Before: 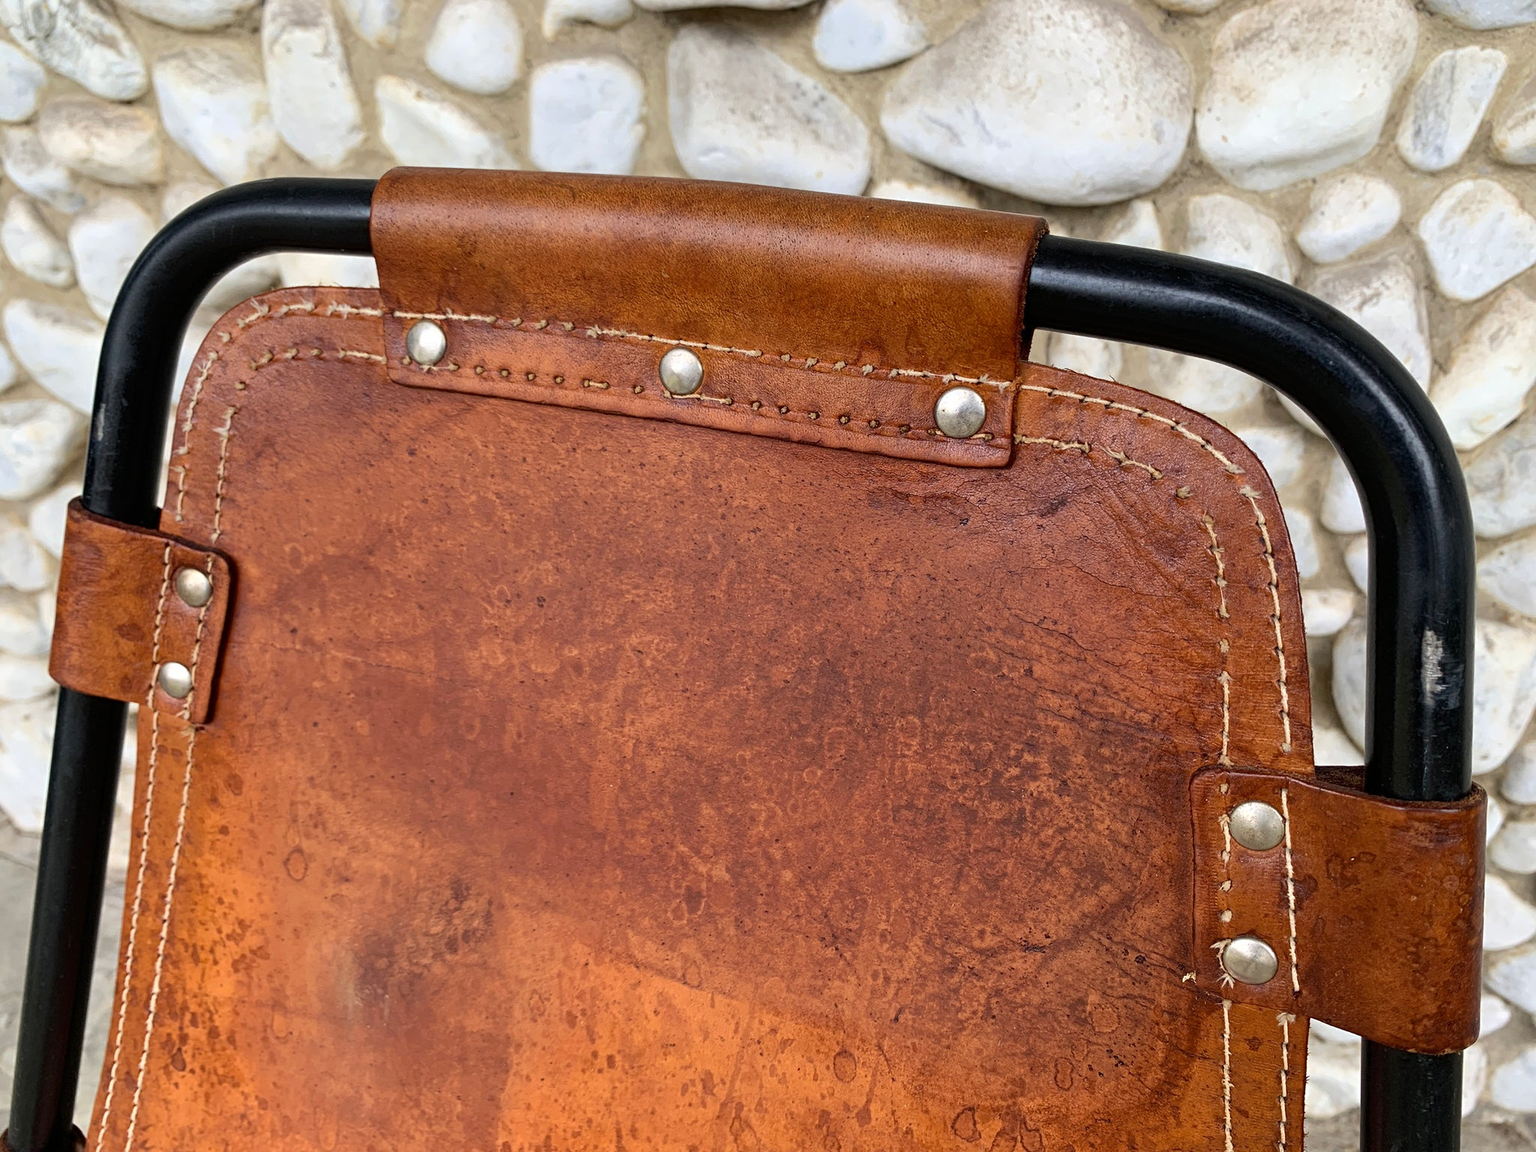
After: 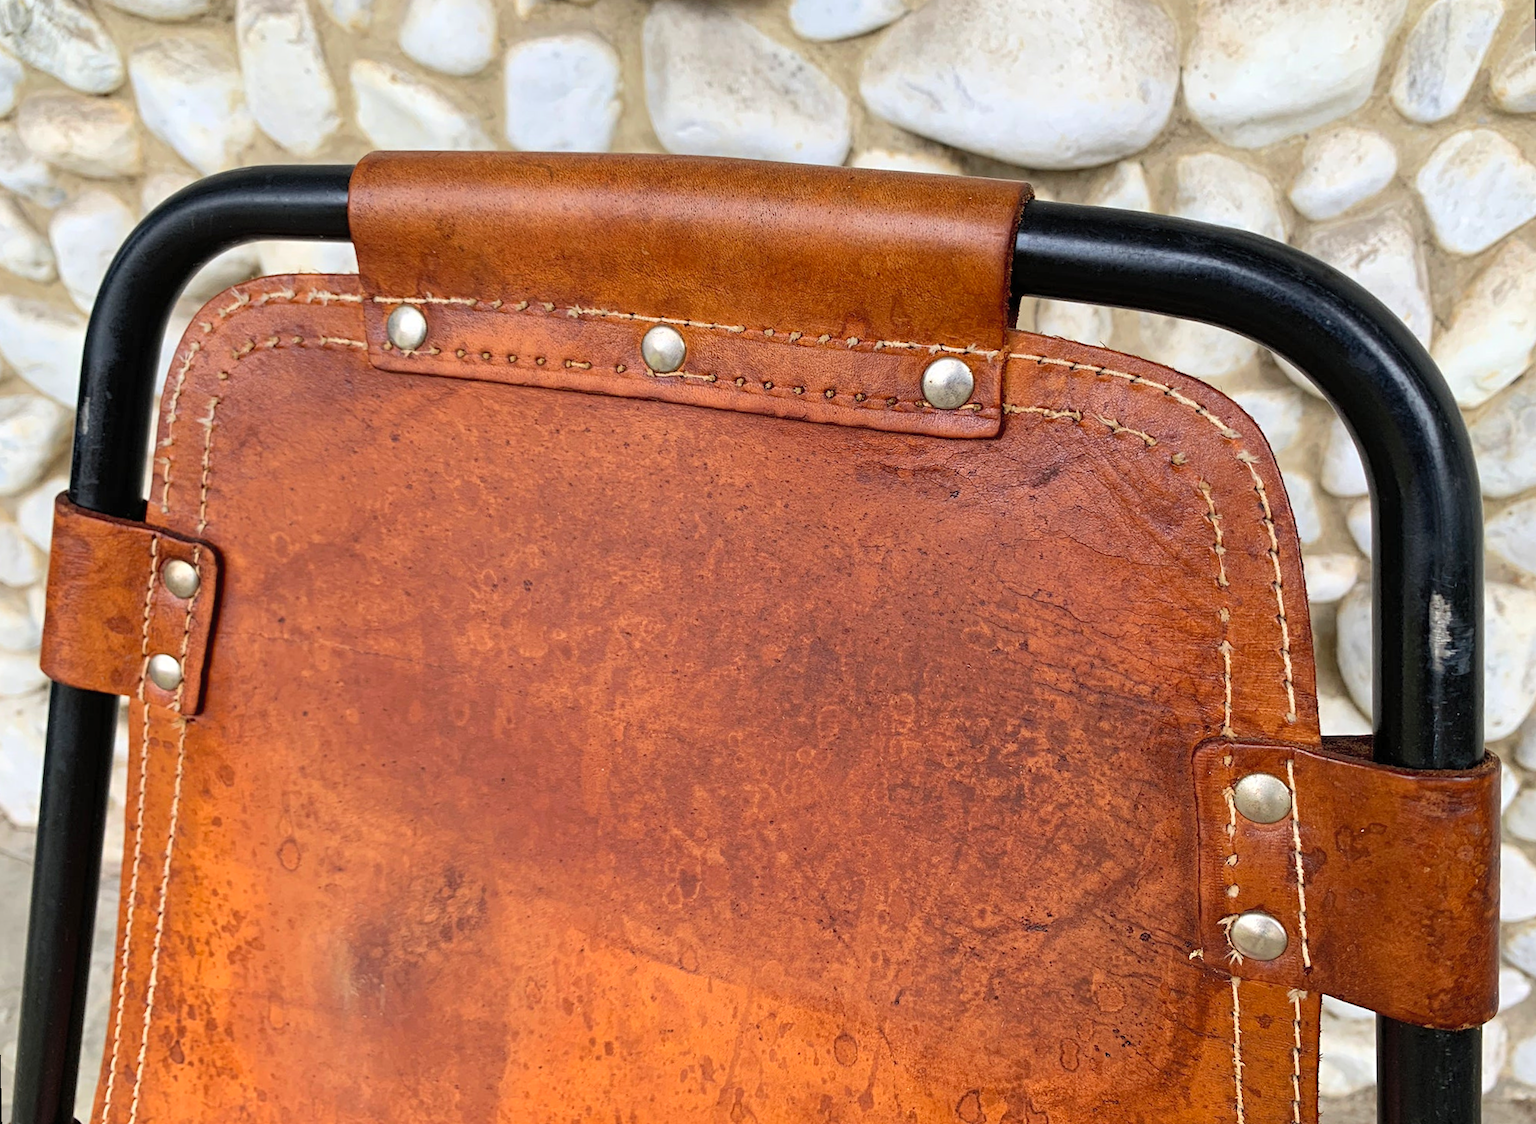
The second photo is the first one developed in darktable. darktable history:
contrast brightness saturation: brightness 0.09, saturation 0.19
rotate and perspective: rotation -1.32°, lens shift (horizontal) -0.031, crop left 0.015, crop right 0.985, crop top 0.047, crop bottom 0.982
